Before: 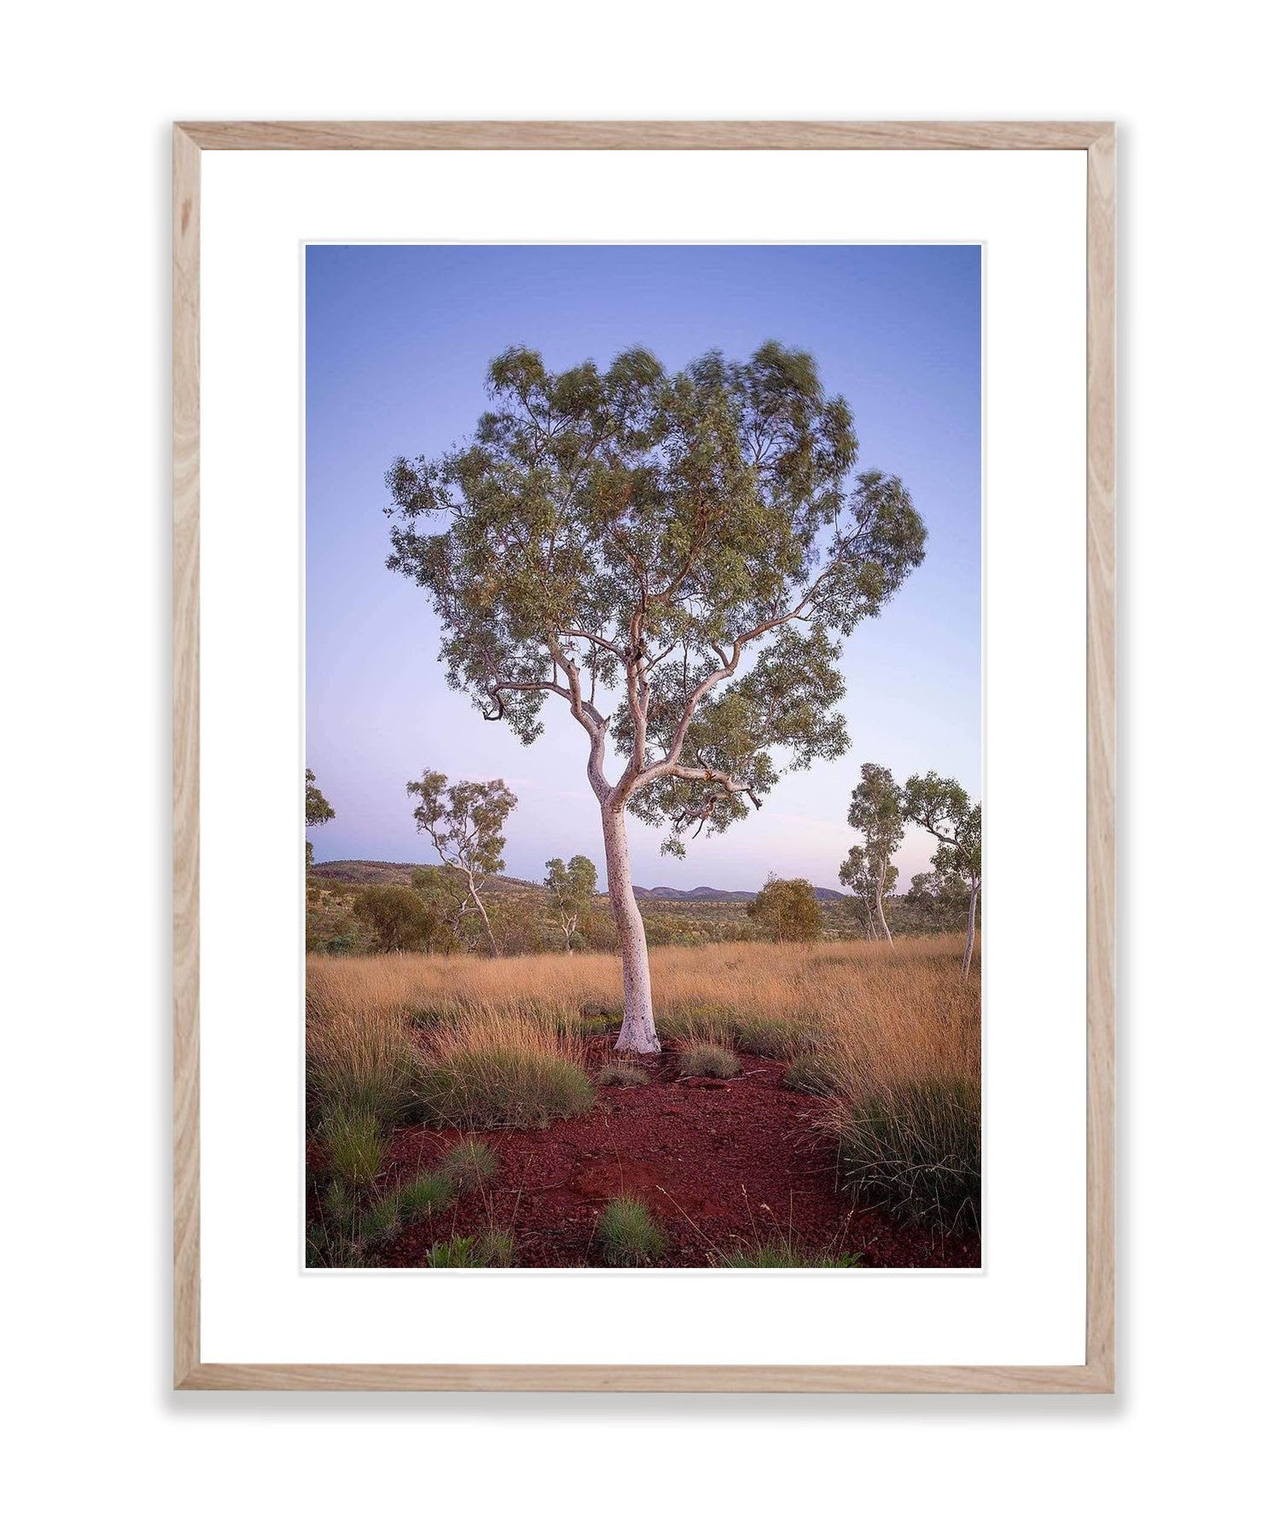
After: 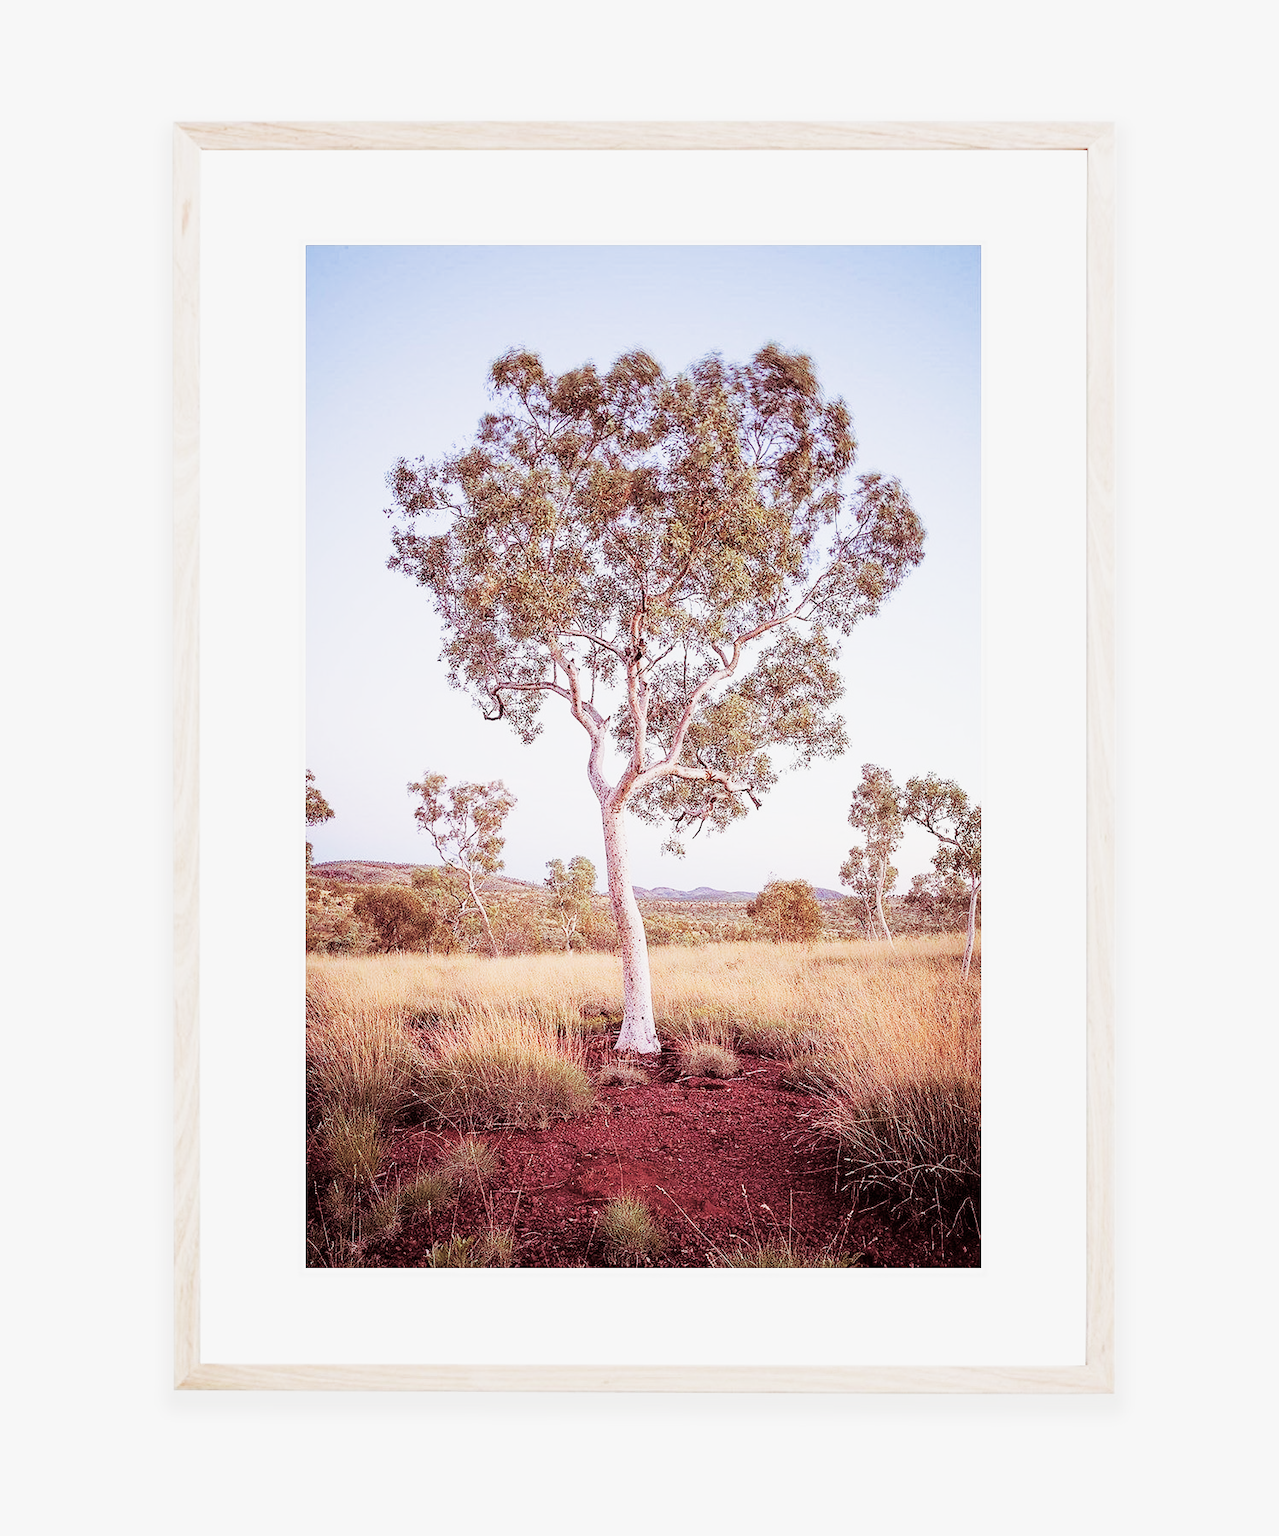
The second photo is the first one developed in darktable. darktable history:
split-toning: highlights › hue 187.2°, highlights › saturation 0.83, balance -68.05, compress 56.43%
exposure: exposure 1.5 EV, compensate highlight preservation false
sigmoid: contrast 1.7, skew -0.2, preserve hue 0%, red attenuation 0.1, red rotation 0.035, green attenuation 0.1, green rotation -0.017, blue attenuation 0.15, blue rotation -0.052, base primaries Rec2020
